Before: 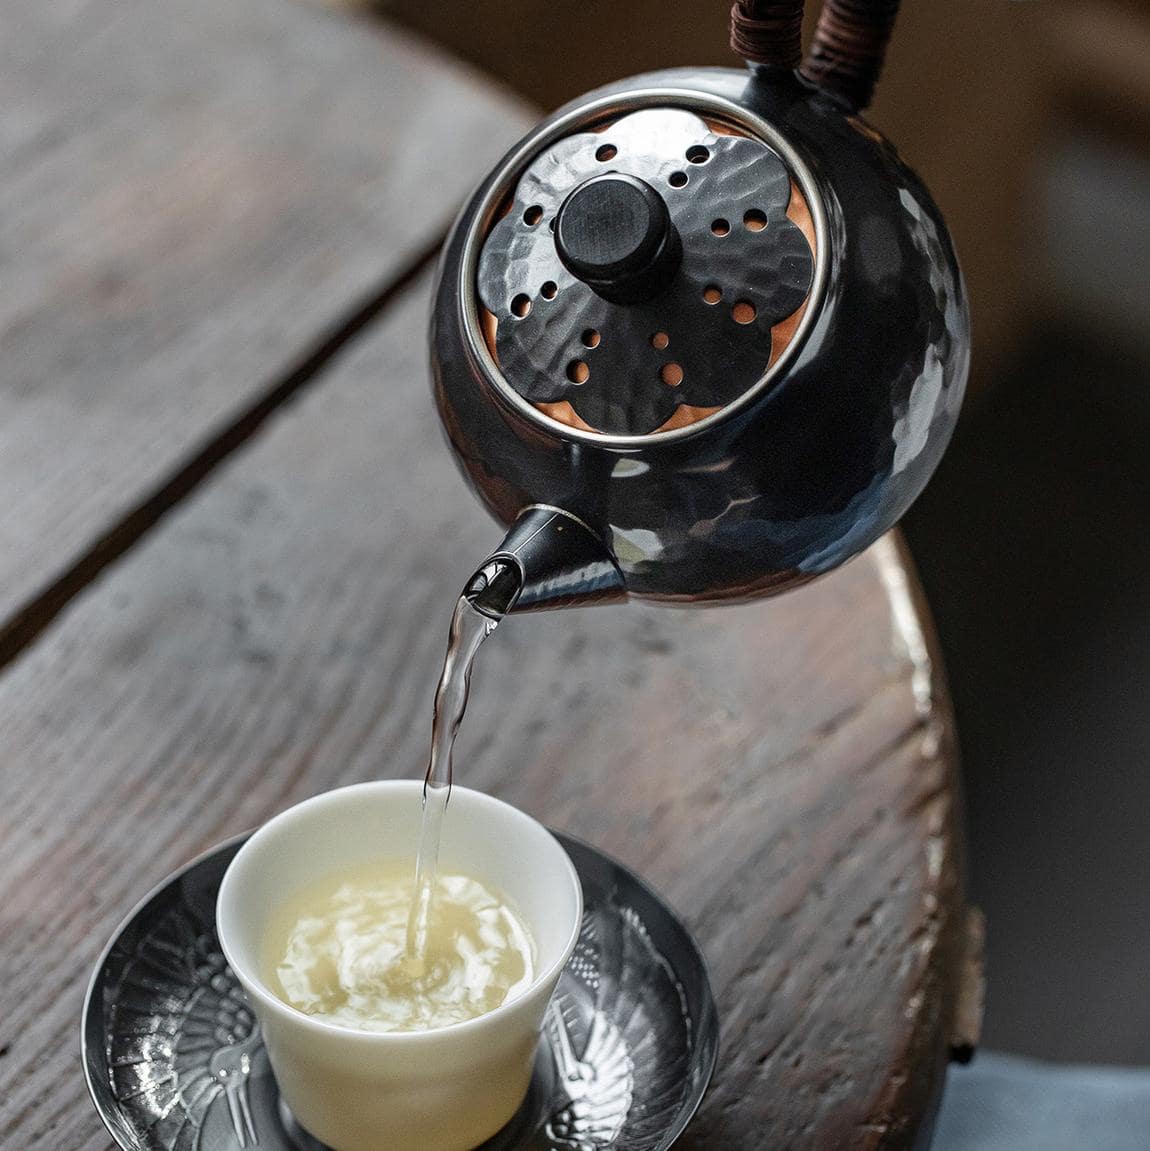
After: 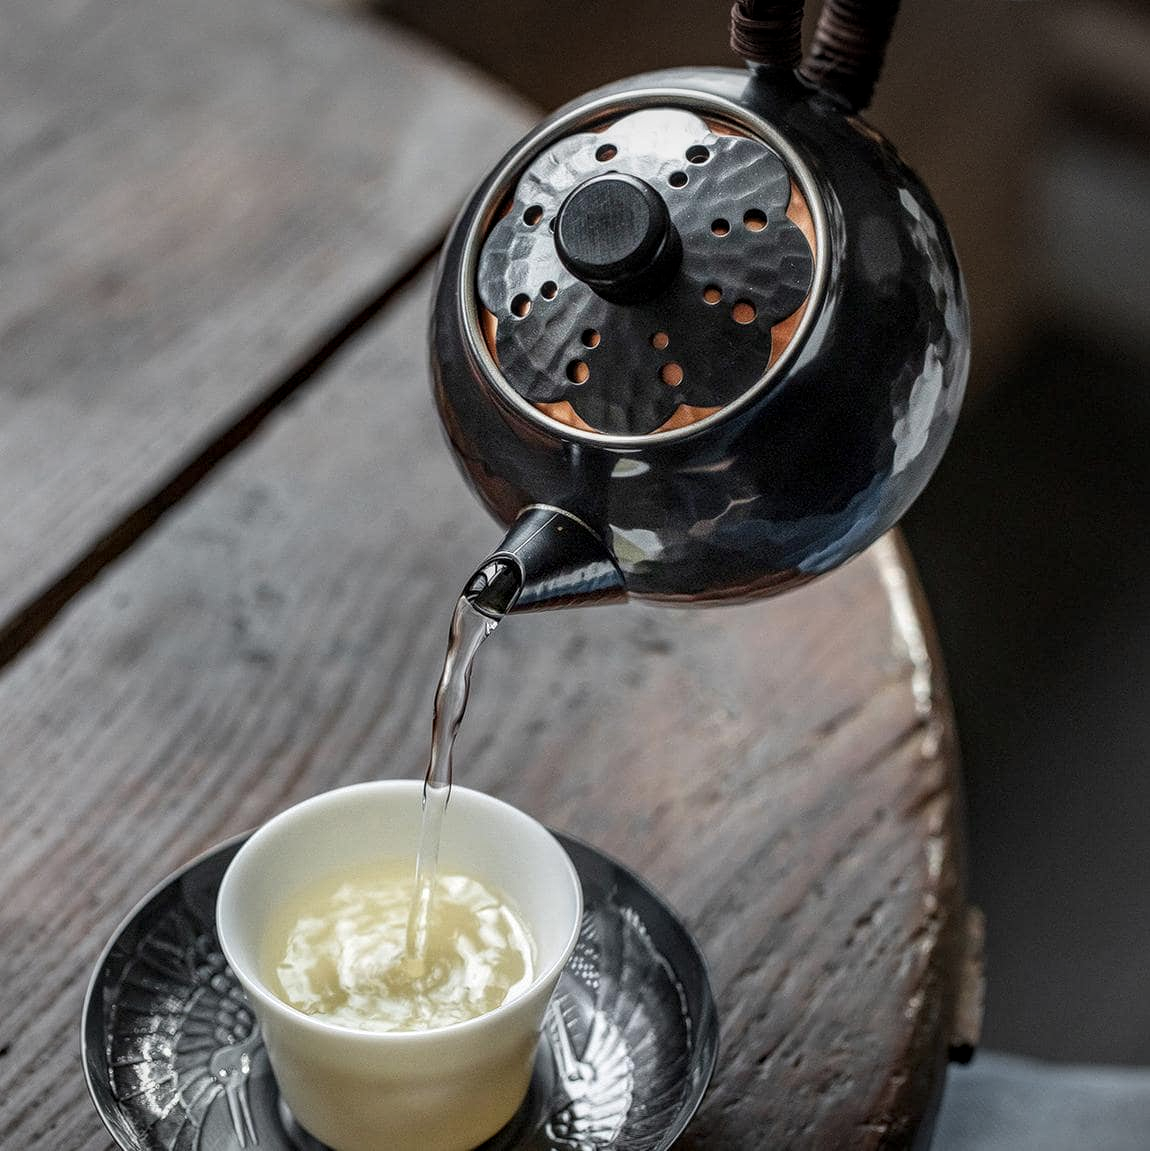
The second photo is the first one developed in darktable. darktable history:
vignetting: brightness -0.292, center (-0.034, 0.15), unbound false
local contrast: on, module defaults
